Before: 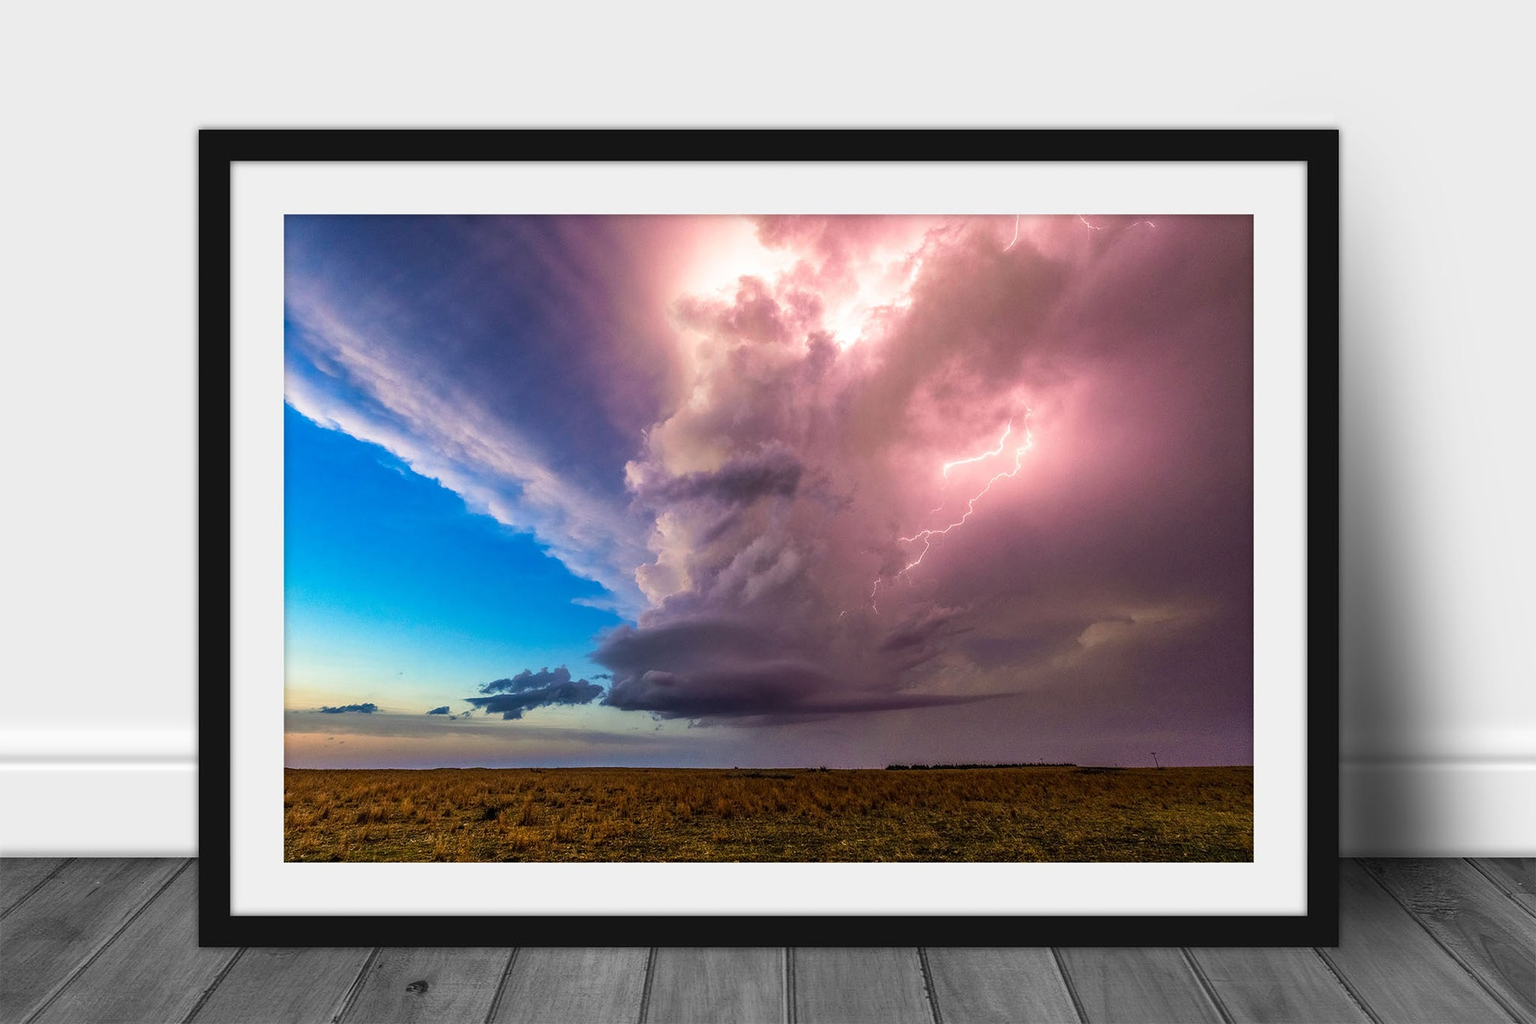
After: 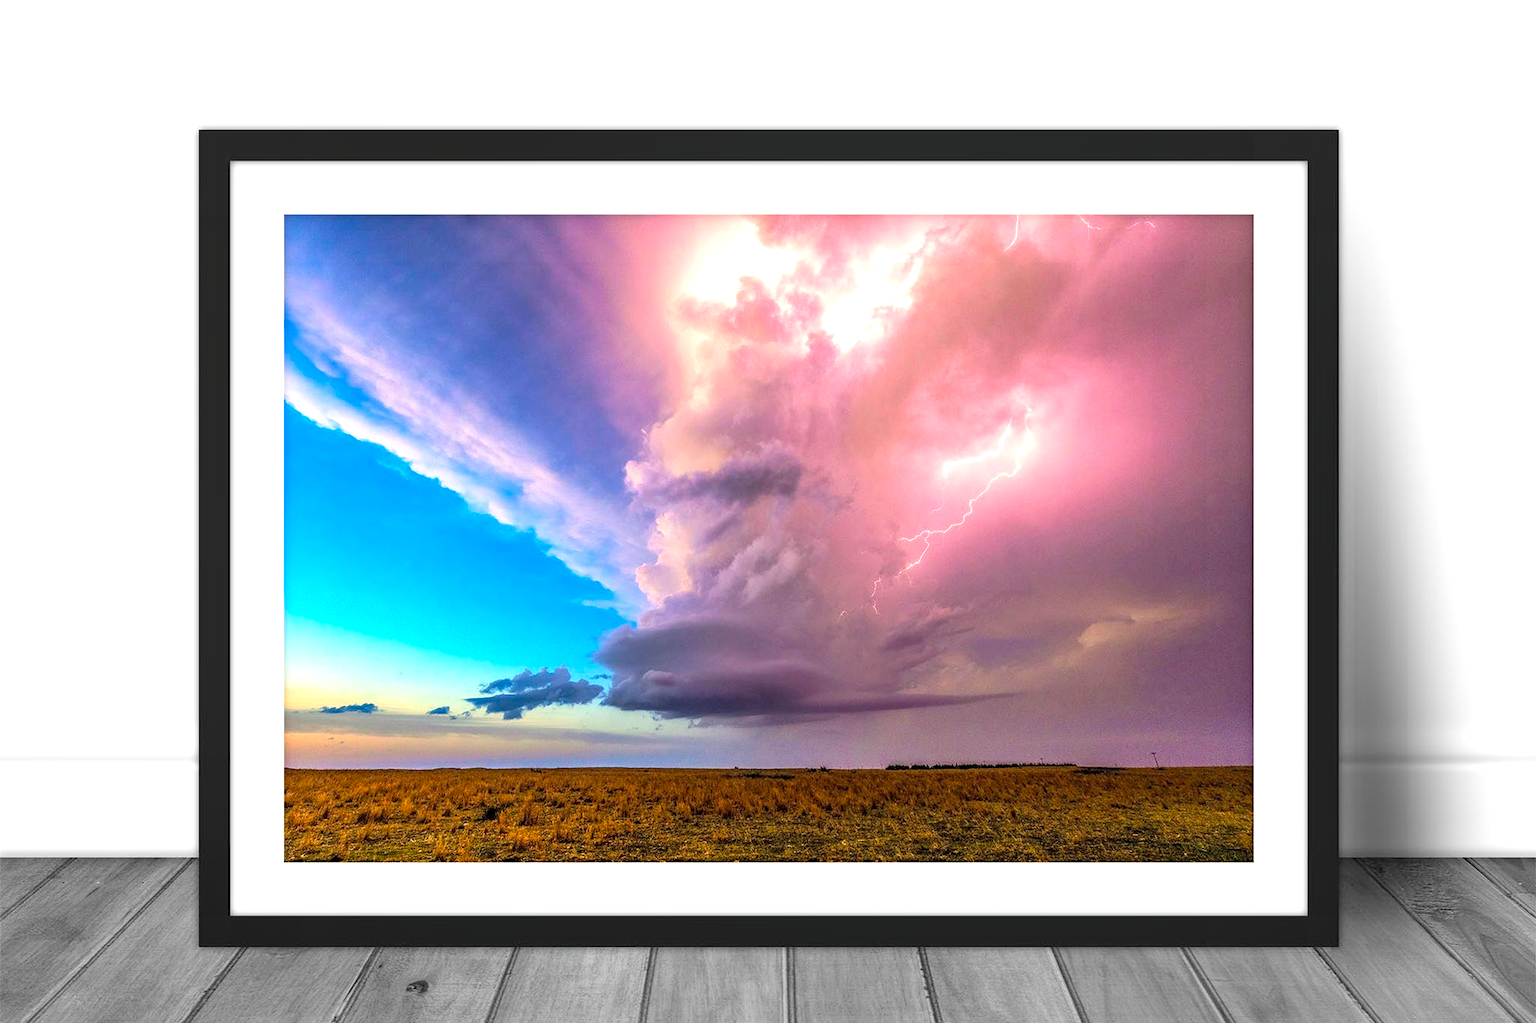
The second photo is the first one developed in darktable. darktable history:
contrast brightness saturation: contrast 0.067, brightness 0.175, saturation 0.407
contrast equalizer: octaves 7, y [[0.528 ×6], [0.514 ×6], [0.362 ×6], [0 ×6], [0 ×6]]
exposure: black level correction 0, exposure 0.498 EV, compensate exposure bias true, compensate highlight preservation false
